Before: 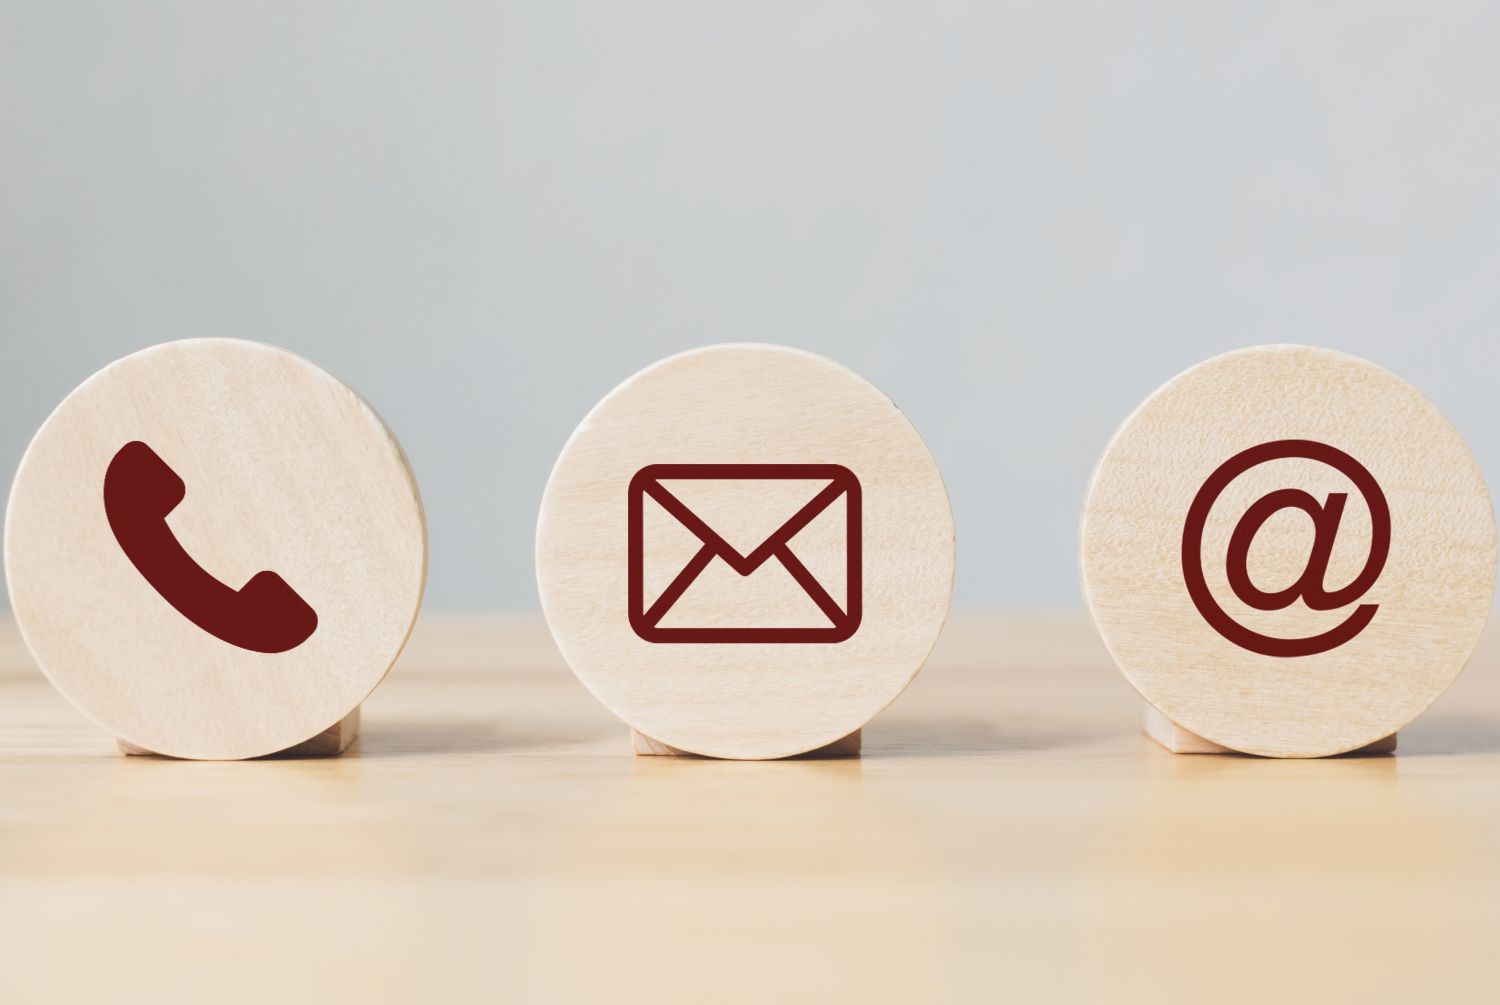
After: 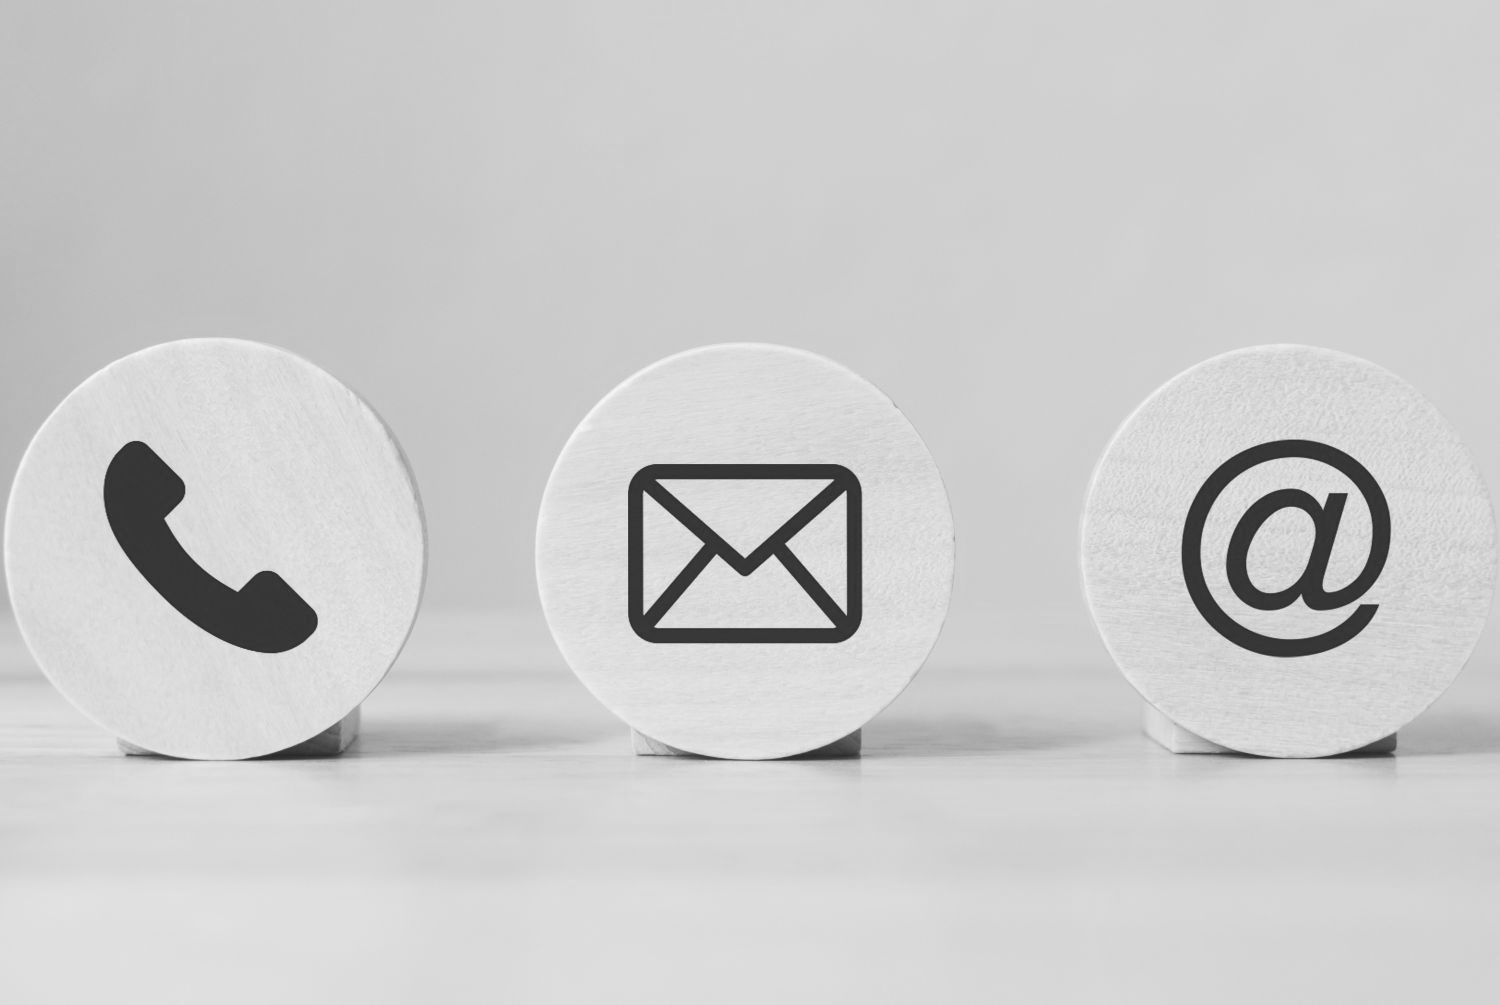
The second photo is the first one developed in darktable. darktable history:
rotate and perspective: crop left 0, crop top 0
contrast equalizer: y [[0.5, 0.5, 0.478, 0.5, 0.5, 0.5], [0.5 ×6], [0.5 ×6], [0 ×6], [0 ×6]]
monochrome: on, module defaults
